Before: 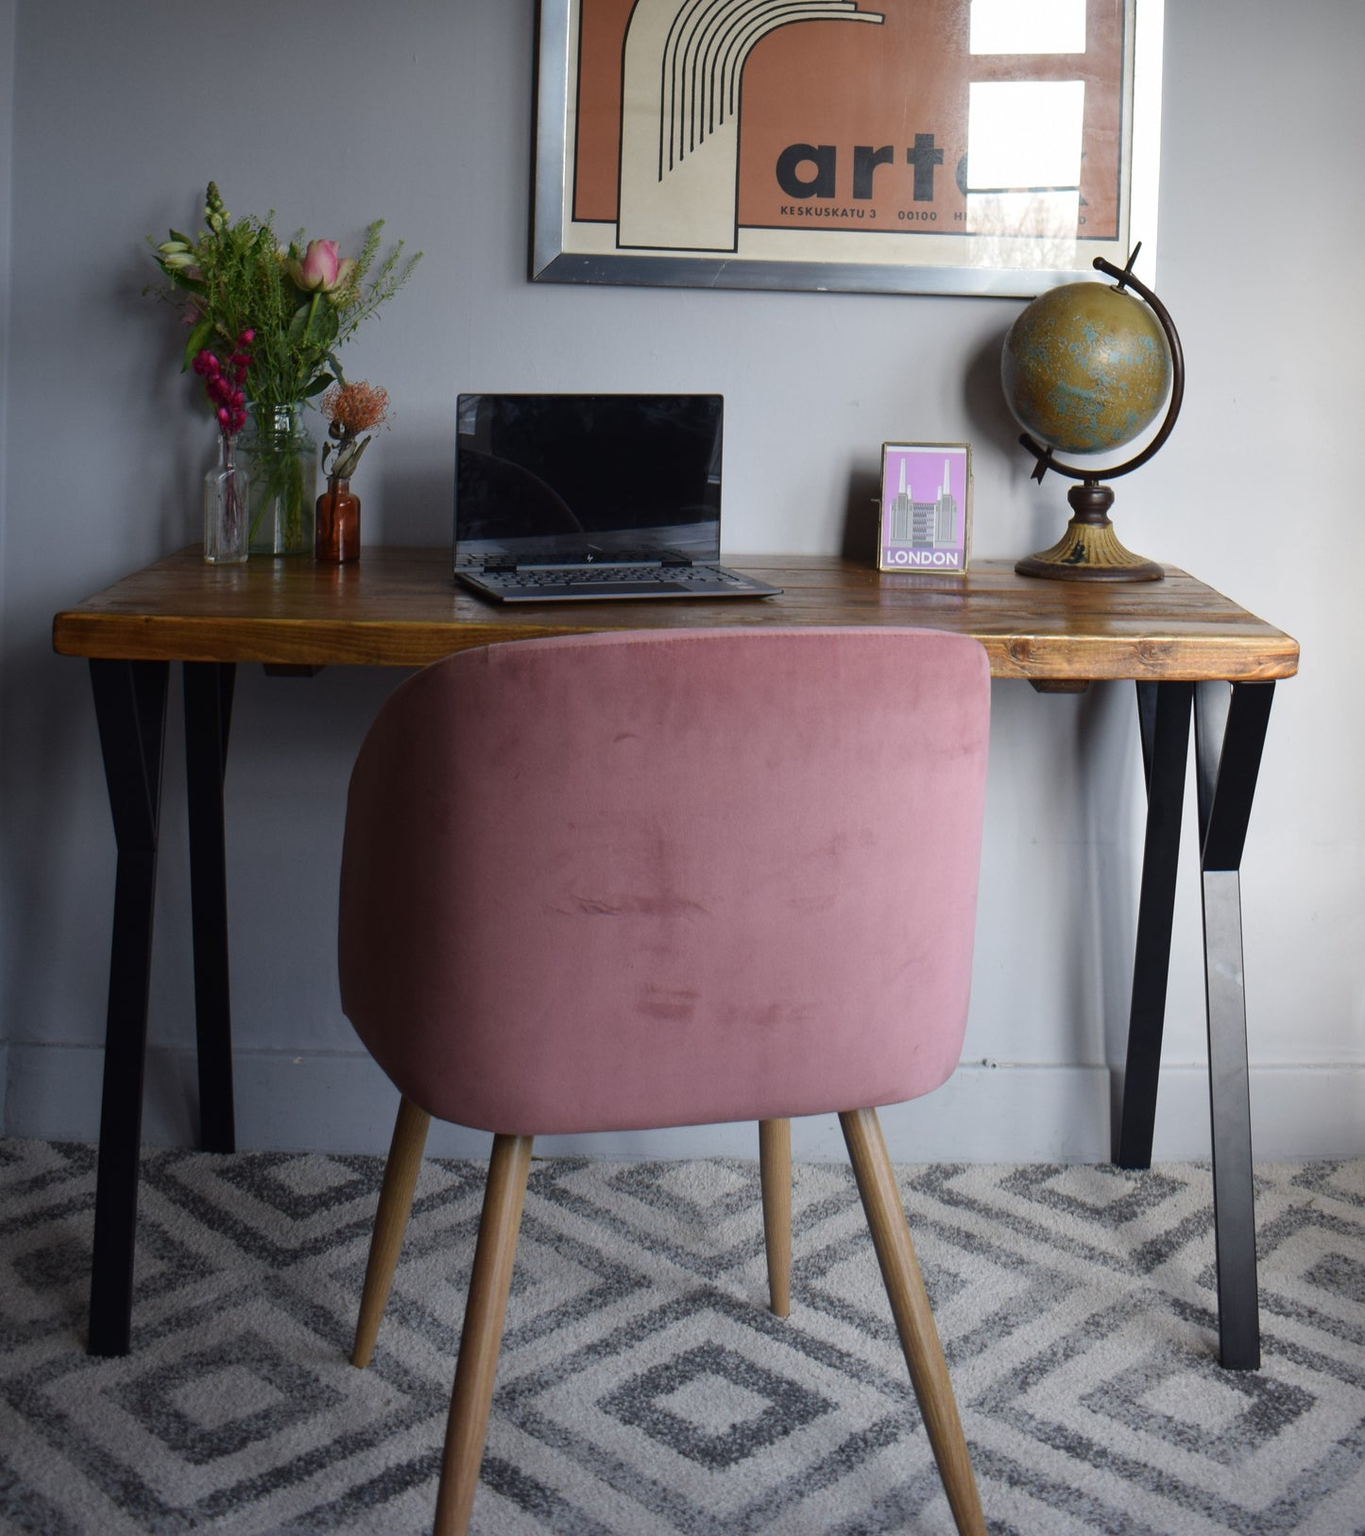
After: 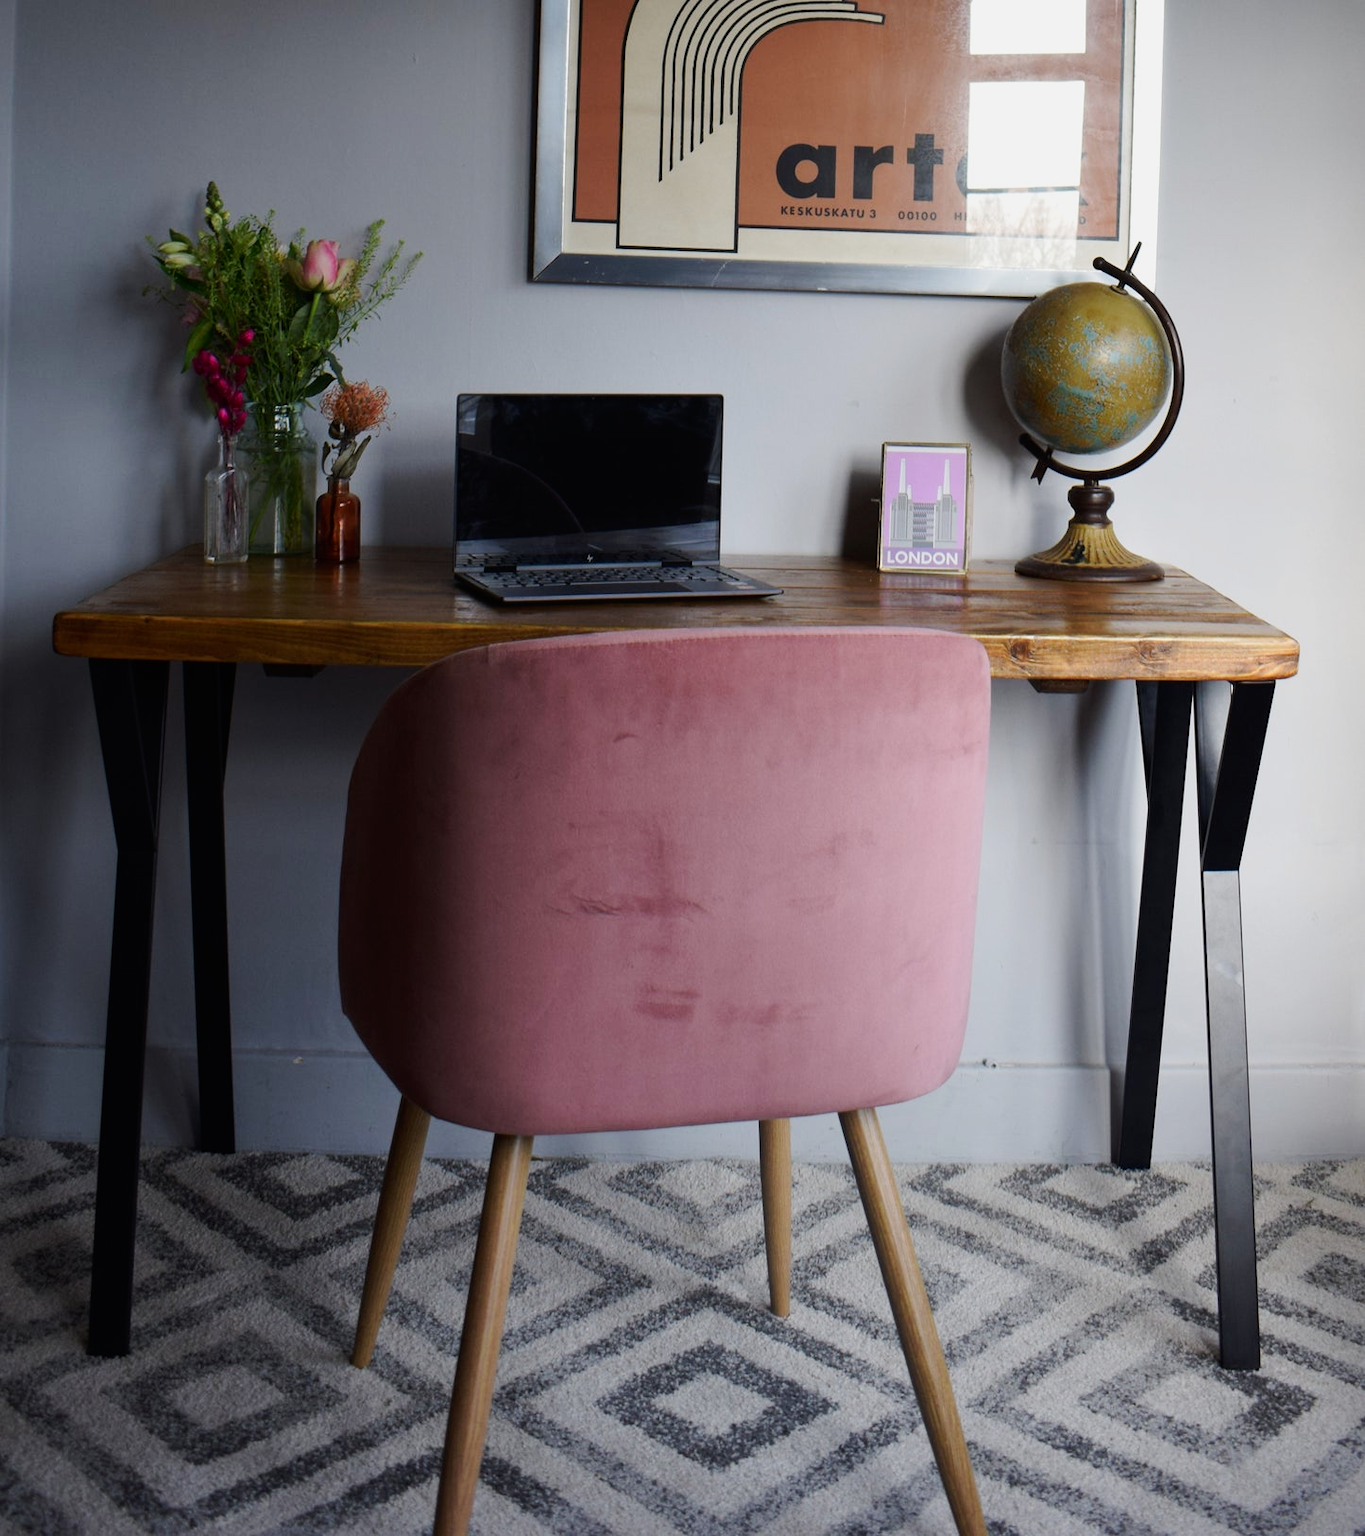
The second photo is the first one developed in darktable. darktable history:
tone curve: curves: ch0 [(0, 0) (0.068, 0.031) (0.175, 0.132) (0.337, 0.304) (0.498, 0.511) (0.748, 0.762) (0.993, 0.954)]; ch1 [(0, 0) (0.294, 0.184) (0.359, 0.34) (0.362, 0.35) (0.43, 0.41) (0.469, 0.453) (0.495, 0.489) (0.54, 0.563) (0.612, 0.641) (1, 1)]; ch2 [(0, 0) (0.431, 0.419) (0.495, 0.502) (0.524, 0.534) (0.557, 0.56) (0.634, 0.654) (0.728, 0.722) (1, 1)], preserve colors none
